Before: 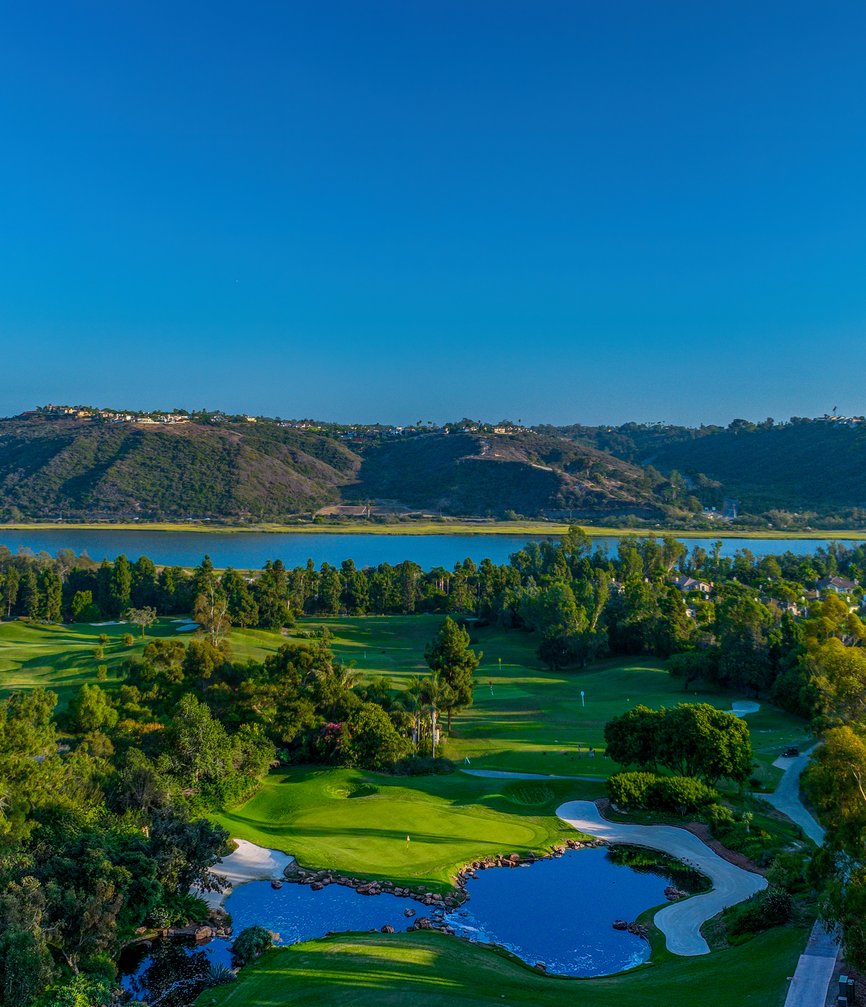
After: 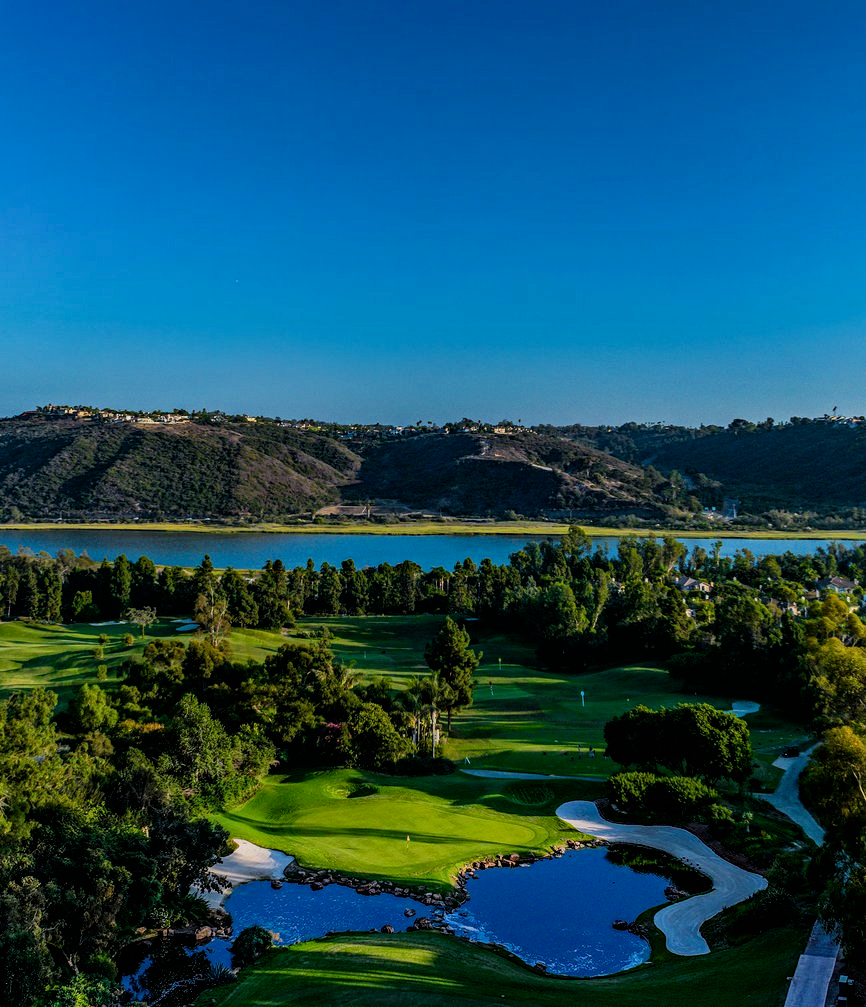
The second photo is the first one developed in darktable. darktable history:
filmic rgb: black relative exposure -5.04 EV, white relative exposure 3.97 EV, hardness 2.88, contrast 1.298, highlights saturation mix -30.29%
haze removal: strength 0.299, distance 0.253, compatibility mode true, adaptive false
